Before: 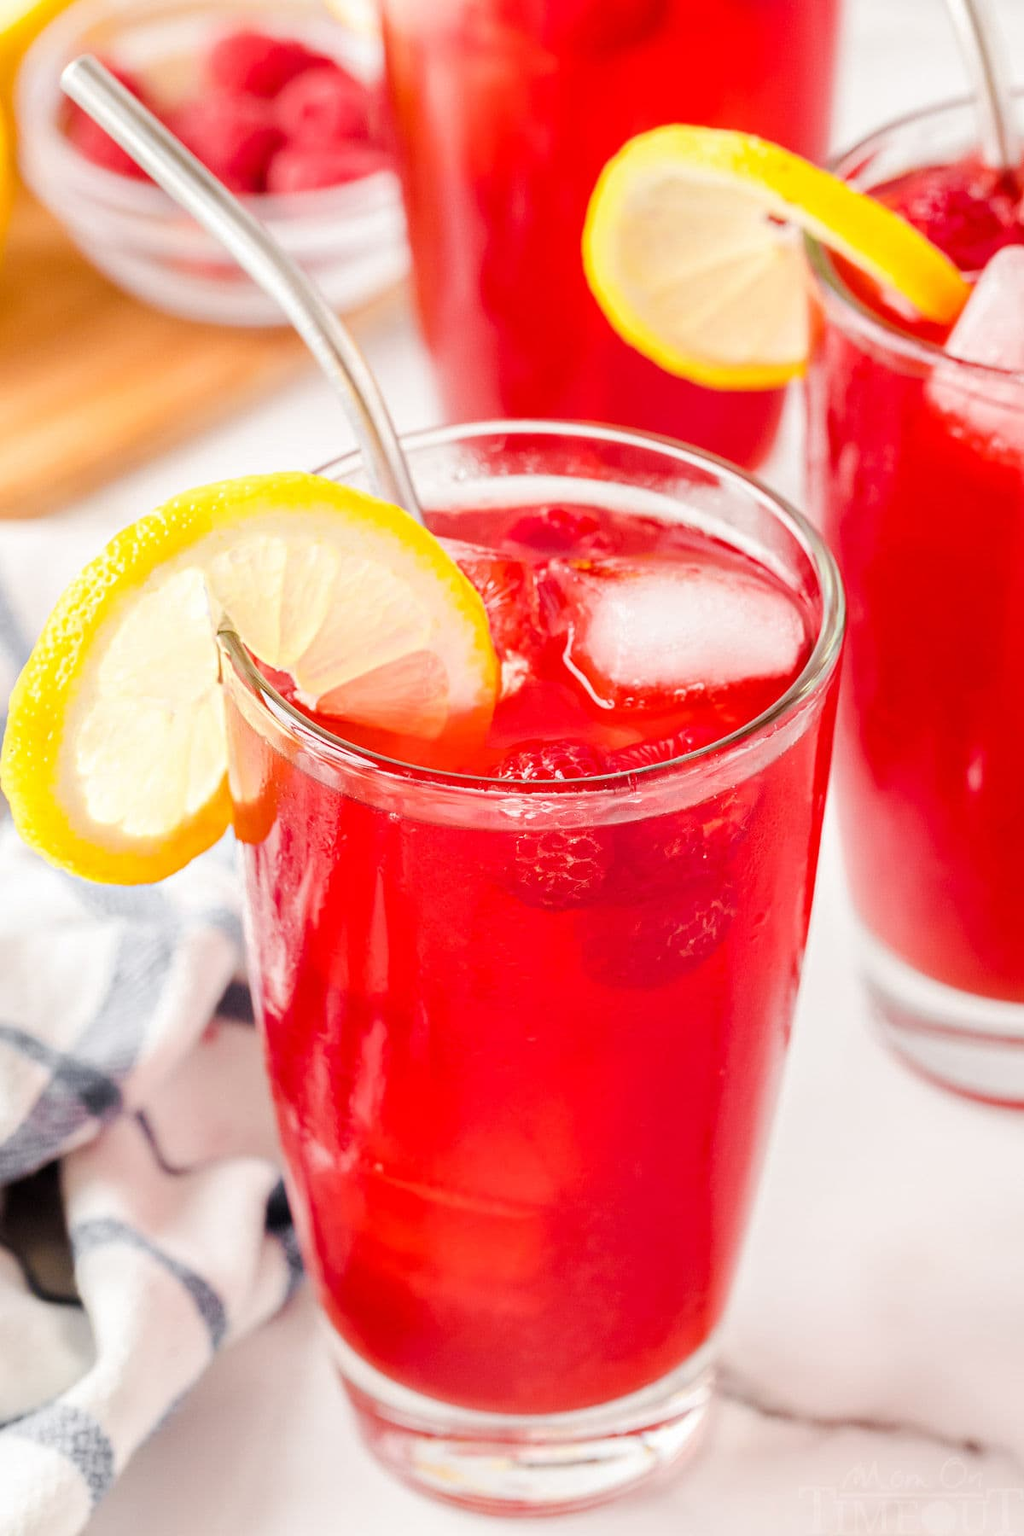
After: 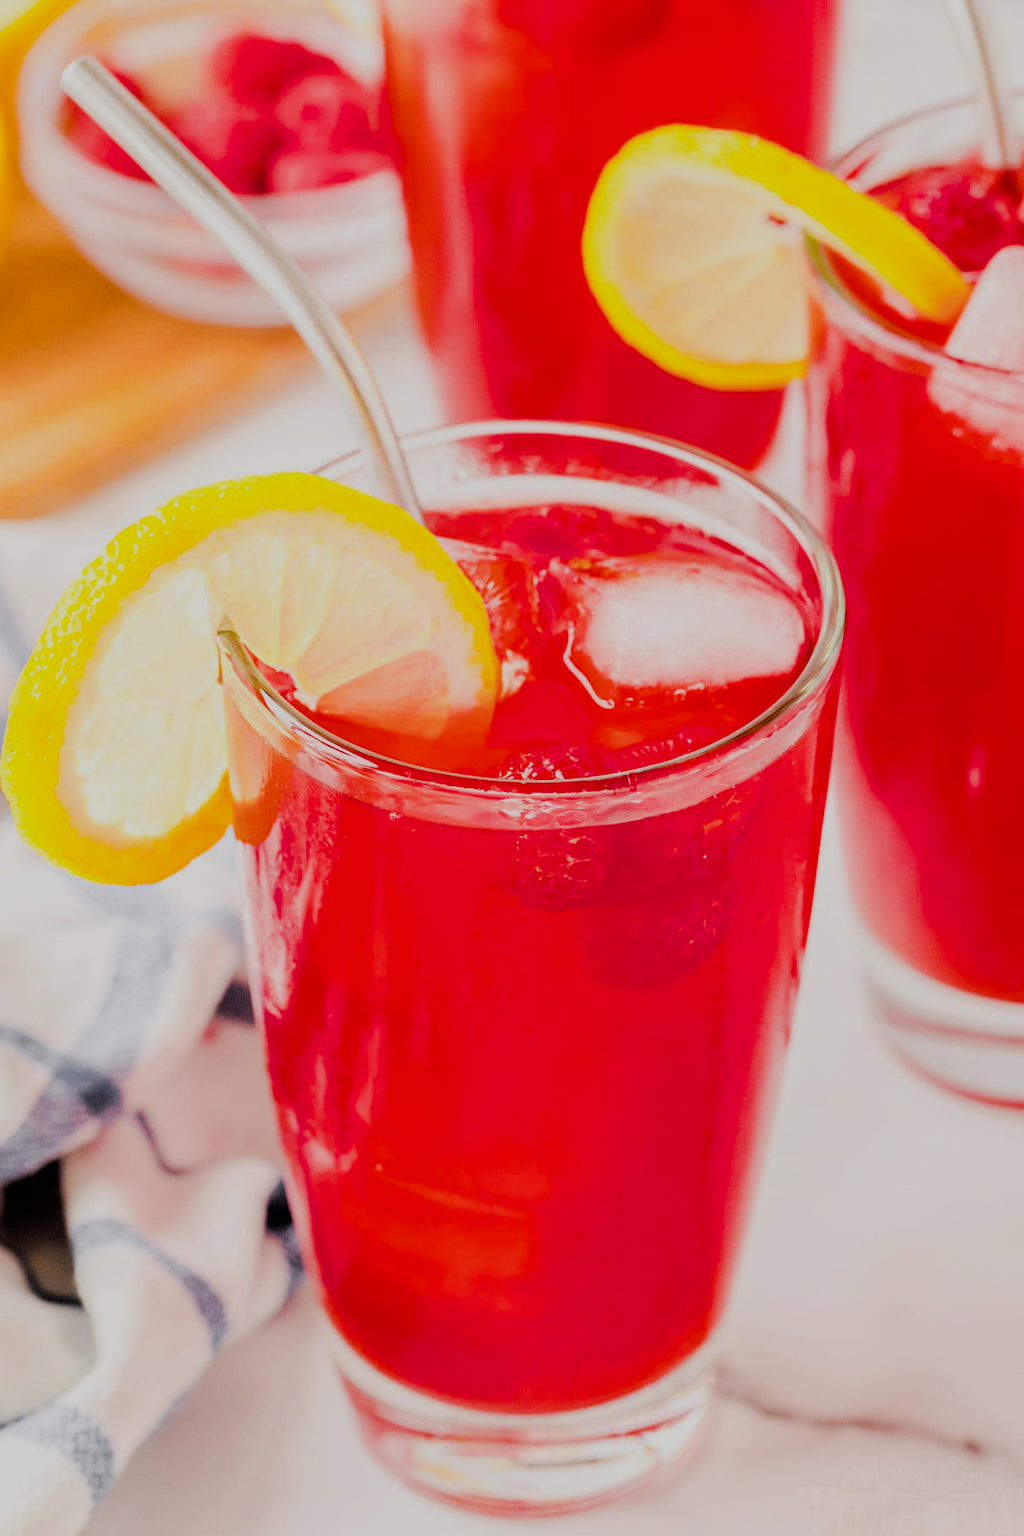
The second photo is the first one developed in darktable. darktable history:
color balance rgb: perceptual saturation grading › global saturation 20%, global vibrance 20%
filmic rgb: black relative exposure -6.98 EV, white relative exposure 5.63 EV, hardness 2.86
